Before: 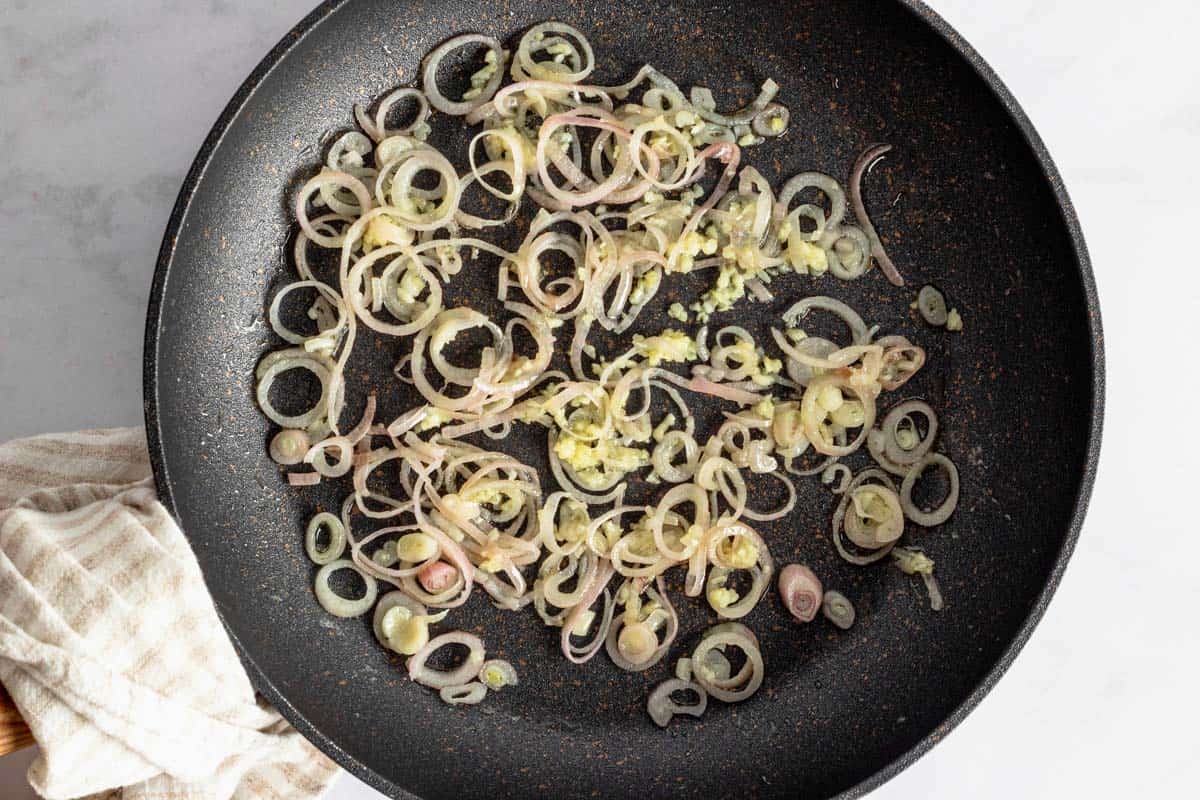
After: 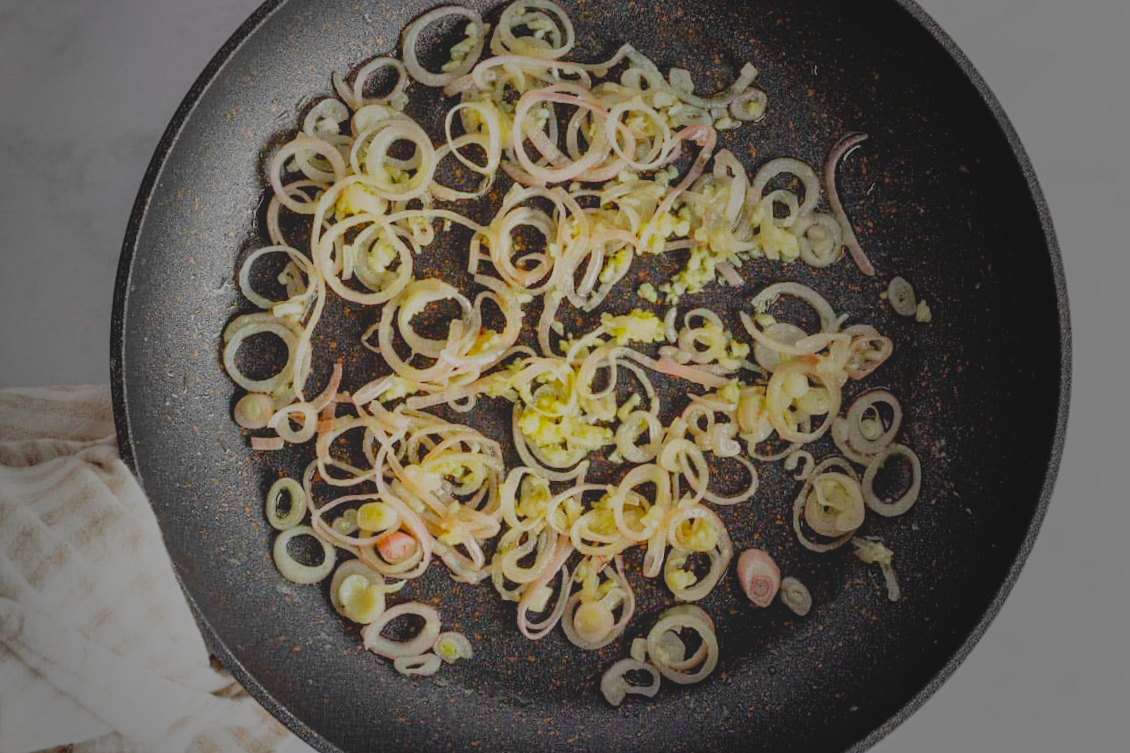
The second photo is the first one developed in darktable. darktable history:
crop and rotate: angle -2.38°
exposure: black level correction -0.002, exposure 0.54 EV, compensate highlight preservation false
filmic rgb: middle gray luminance 29%, black relative exposure -10.3 EV, white relative exposure 5.5 EV, threshold 6 EV, target black luminance 0%, hardness 3.95, latitude 2.04%, contrast 1.132, highlights saturation mix 5%, shadows ↔ highlights balance 15.11%, add noise in highlights 0, preserve chrominance no, color science v3 (2019), use custom middle-gray values true, iterations of high-quality reconstruction 0, contrast in highlights soft, enable highlight reconstruction true
vignetting: fall-off start 33.76%, fall-off radius 64.94%, brightness -0.575, center (-0.12, -0.002), width/height ratio 0.959
color balance rgb: perceptual saturation grading › global saturation 25%, perceptual brilliance grading › mid-tones 10%, perceptual brilliance grading › shadows 15%, global vibrance 20%
contrast brightness saturation: contrast -0.28
